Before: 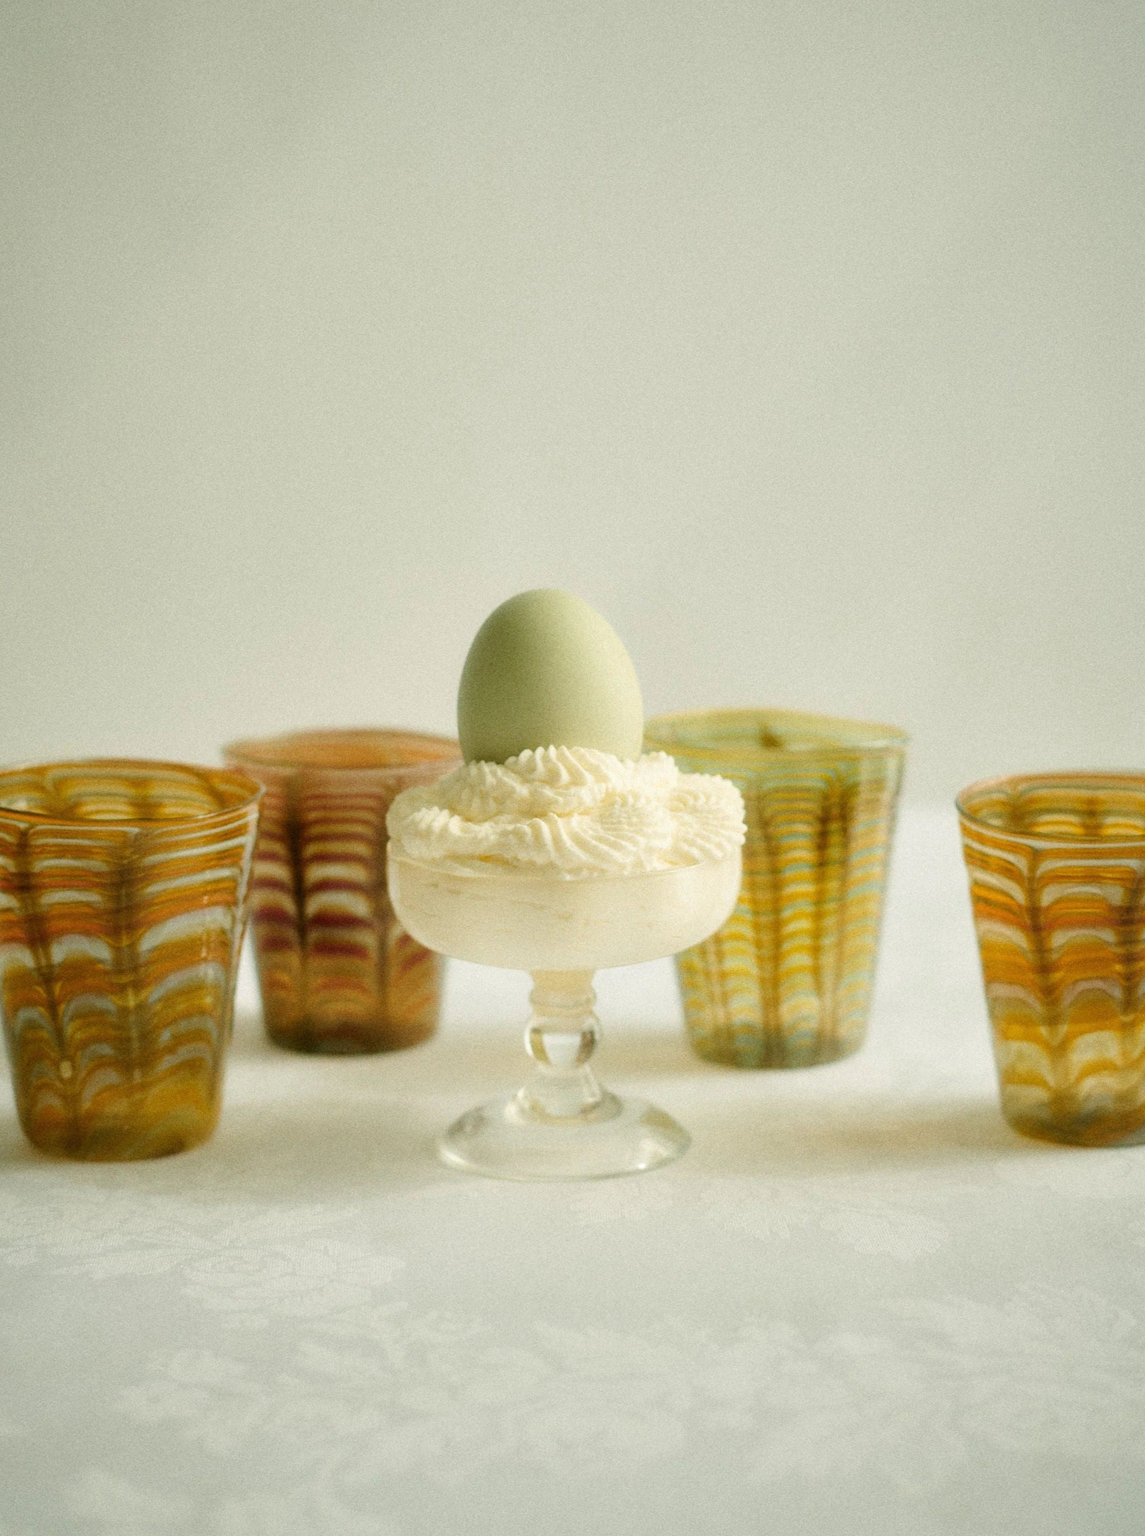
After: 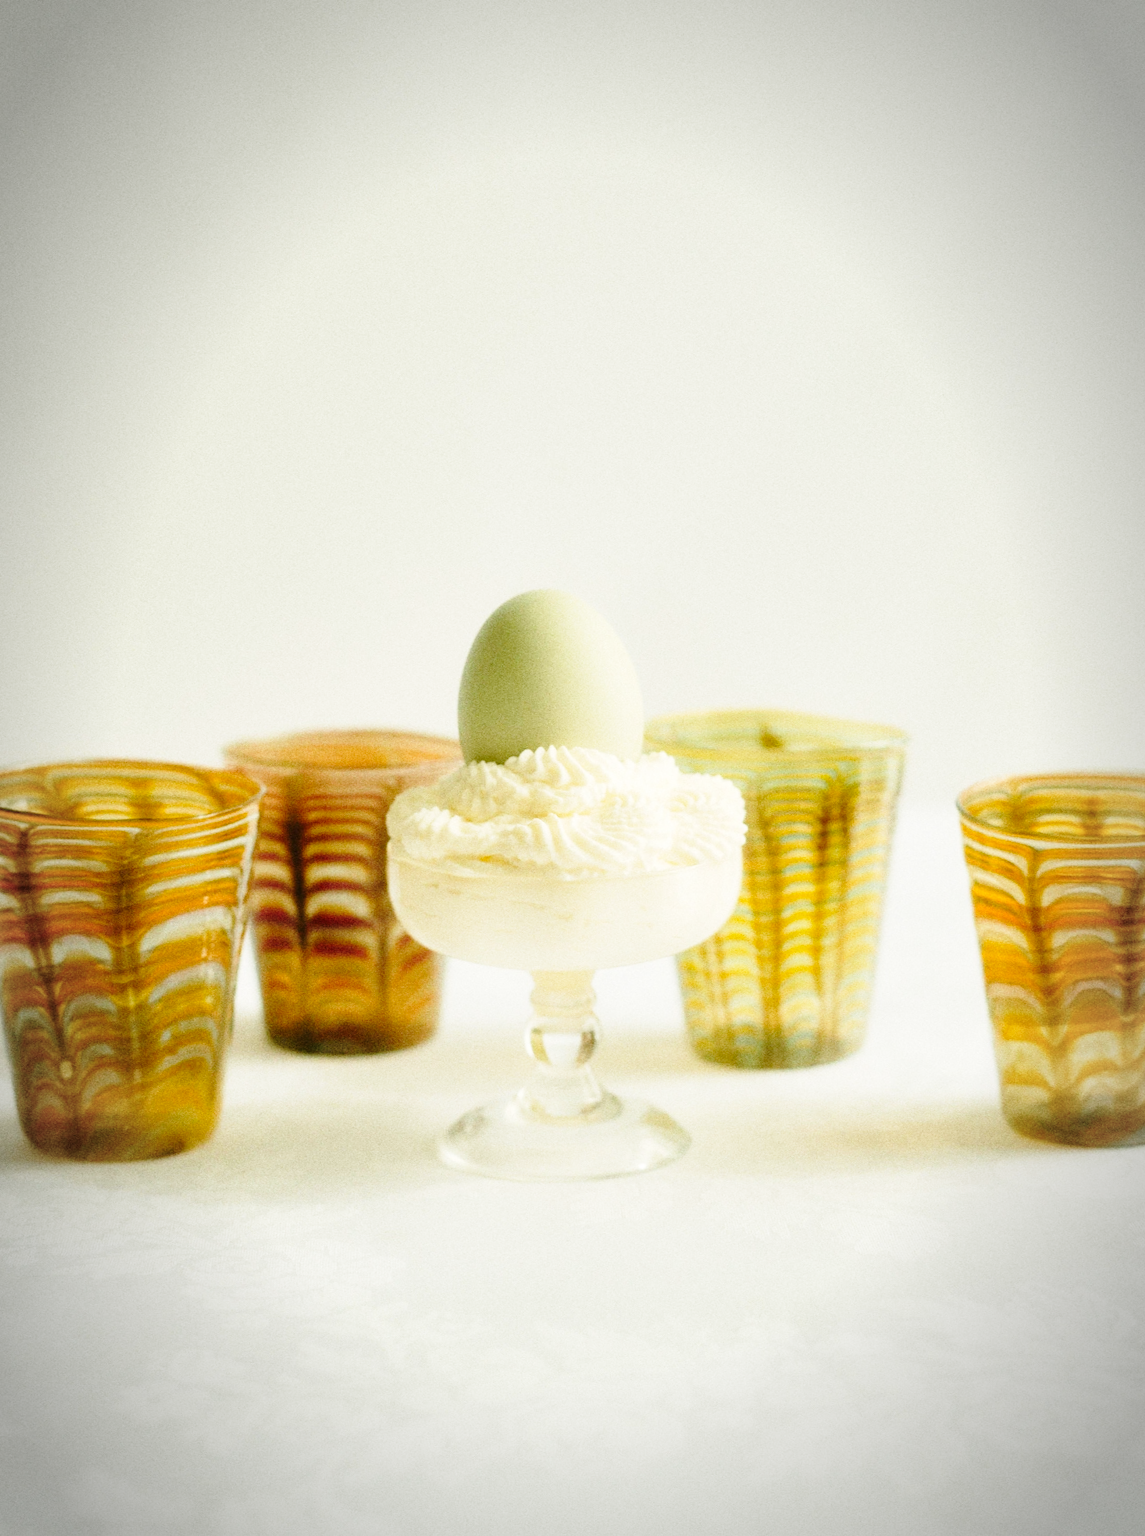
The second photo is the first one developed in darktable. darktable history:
base curve: curves: ch0 [(0, 0) (0.028, 0.03) (0.121, 0.232) (0.46, 0.748) (0.859, 0.968) (1, 1)], preserve colors none
vignetting: automatic ratio true
